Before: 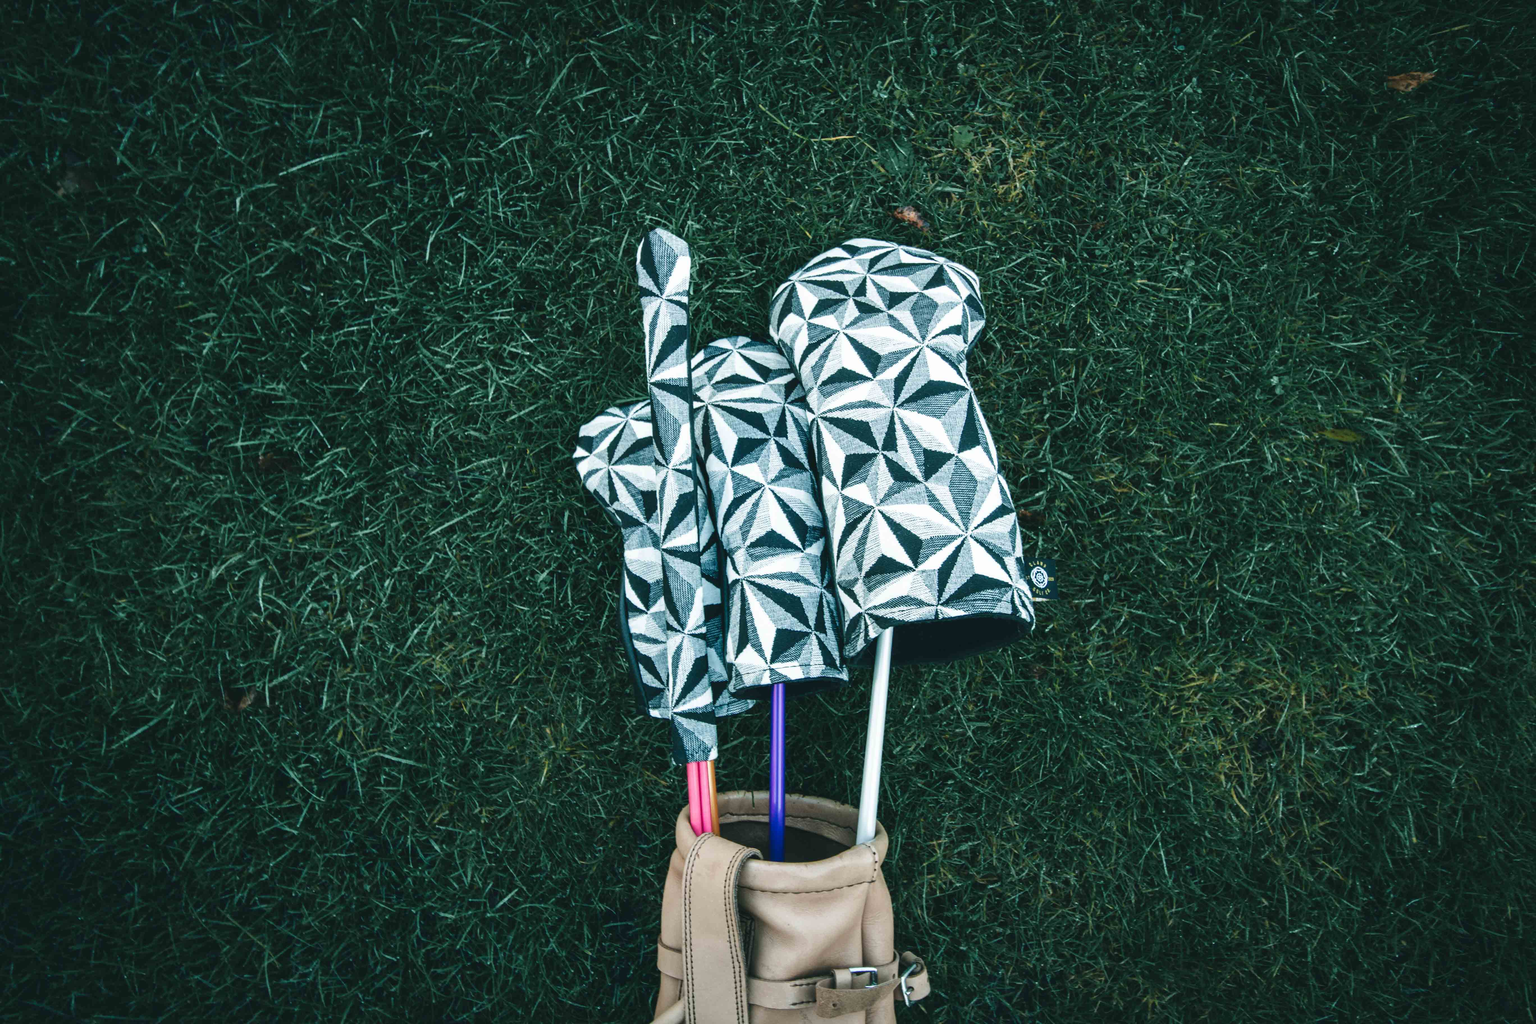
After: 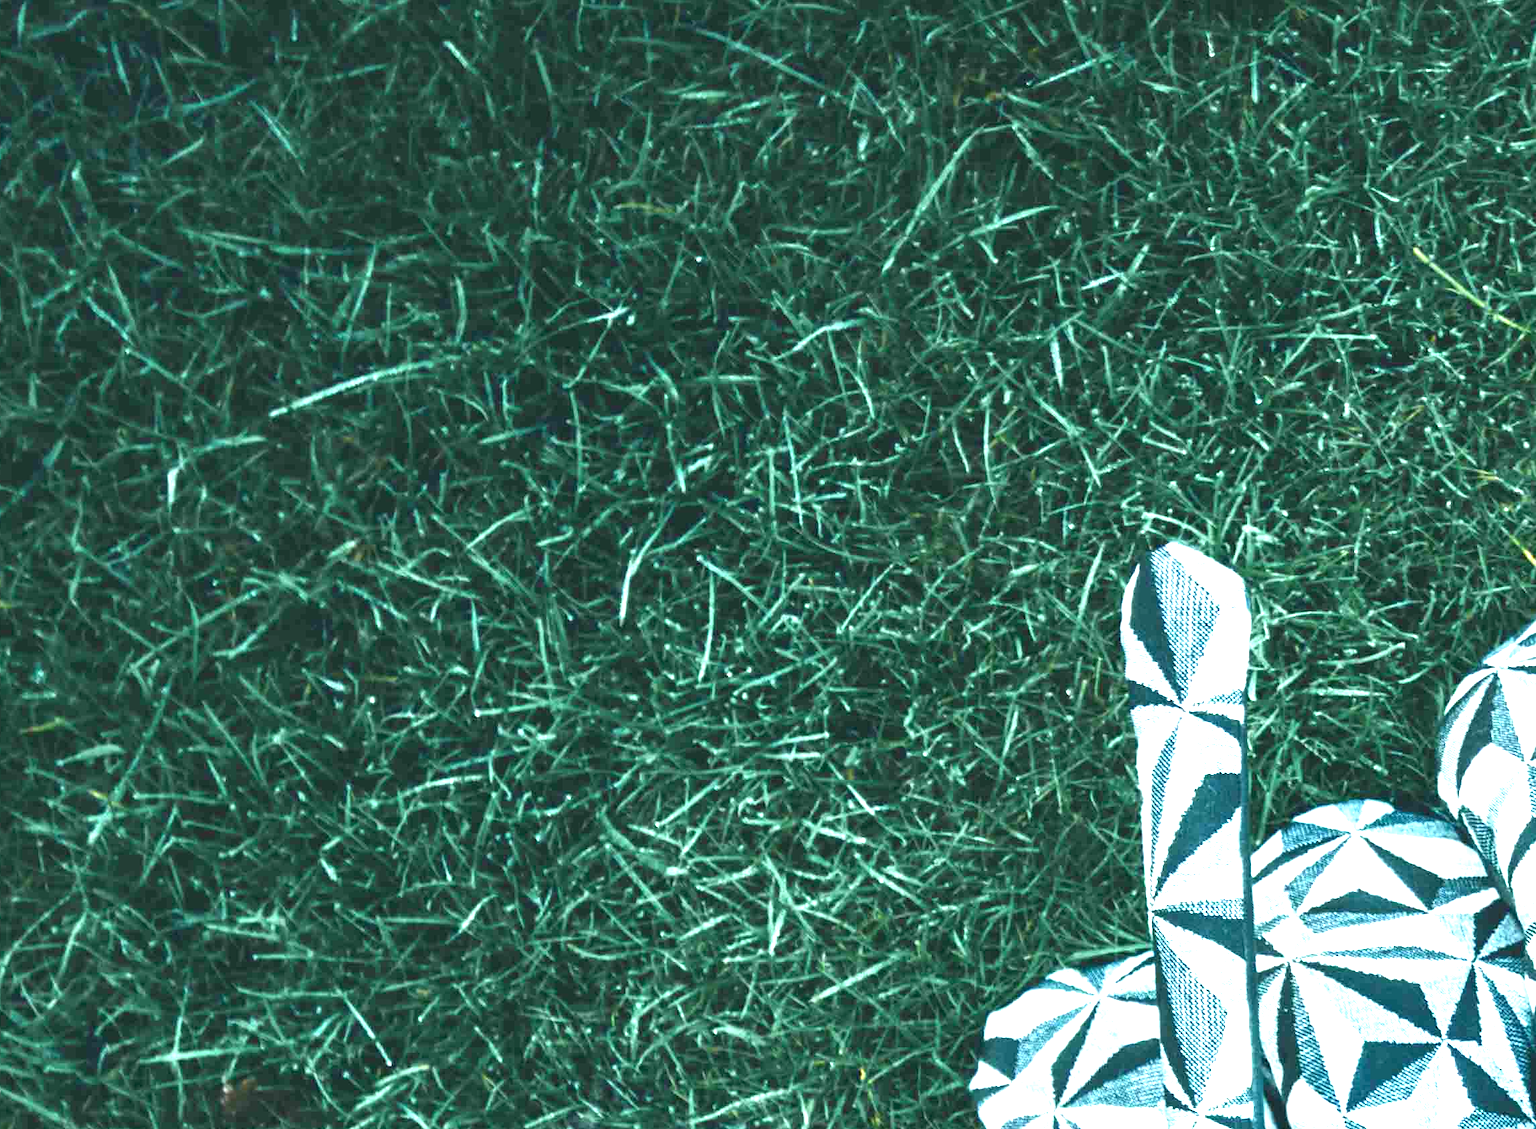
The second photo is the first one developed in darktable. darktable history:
crop and rotate: left 10.817%, top 0.062%, right 47.194%, bottom 53.626%
exposure: black level correction 0.001, exposure 1.822 EV, compensate exposure bias true, compensate highlight preservation false
